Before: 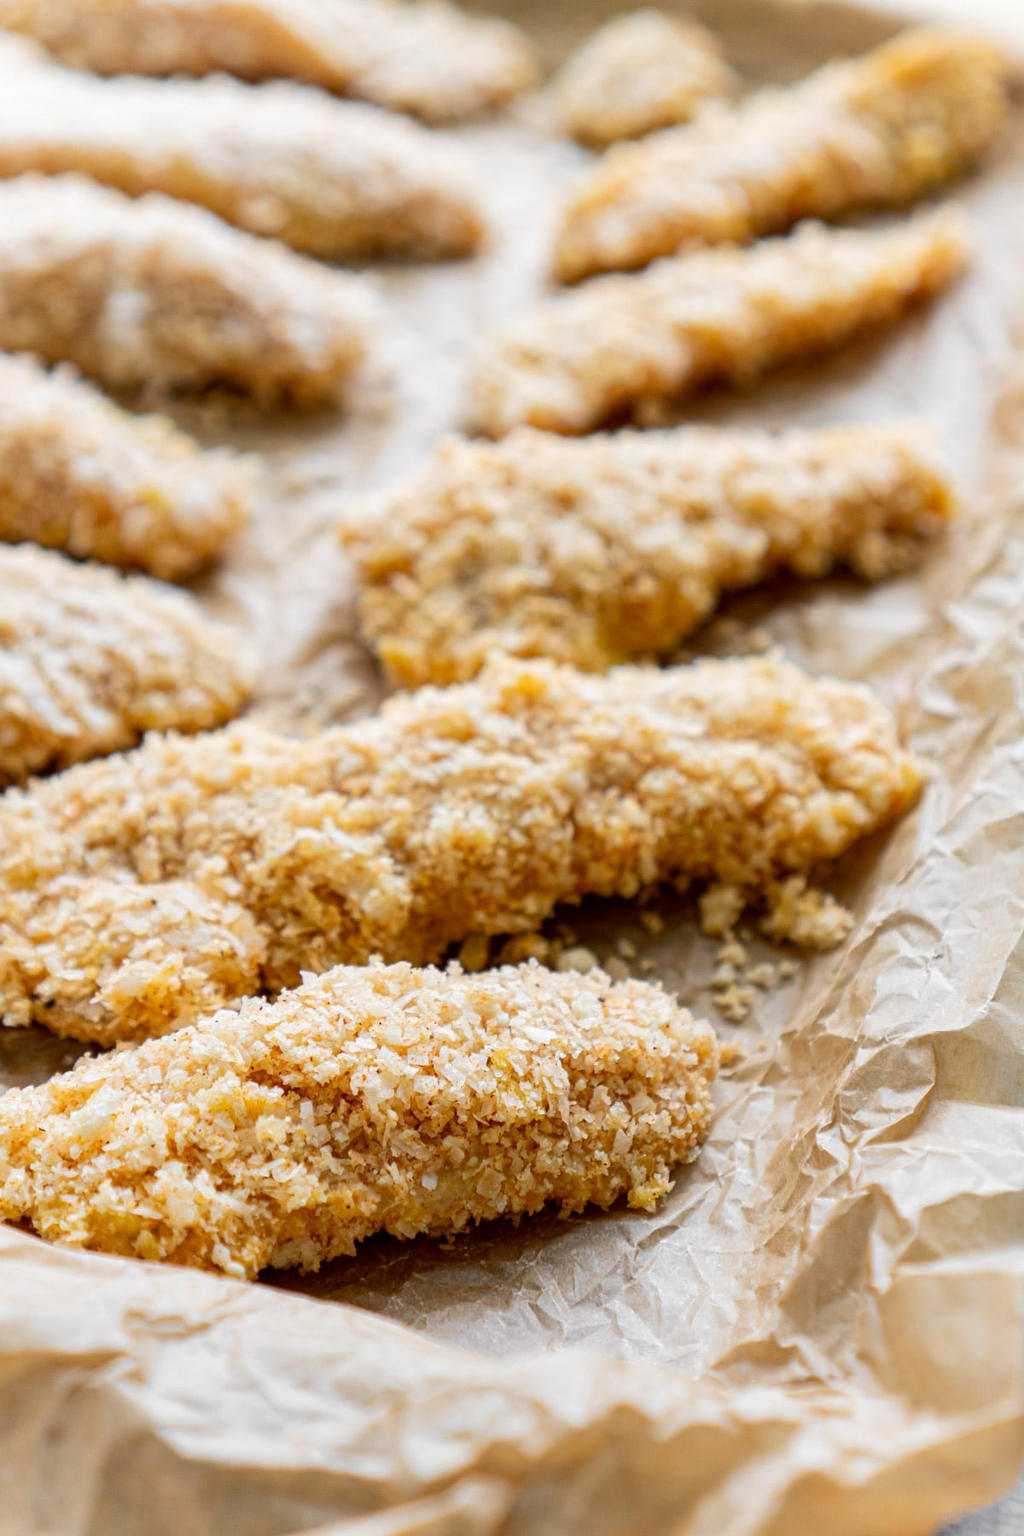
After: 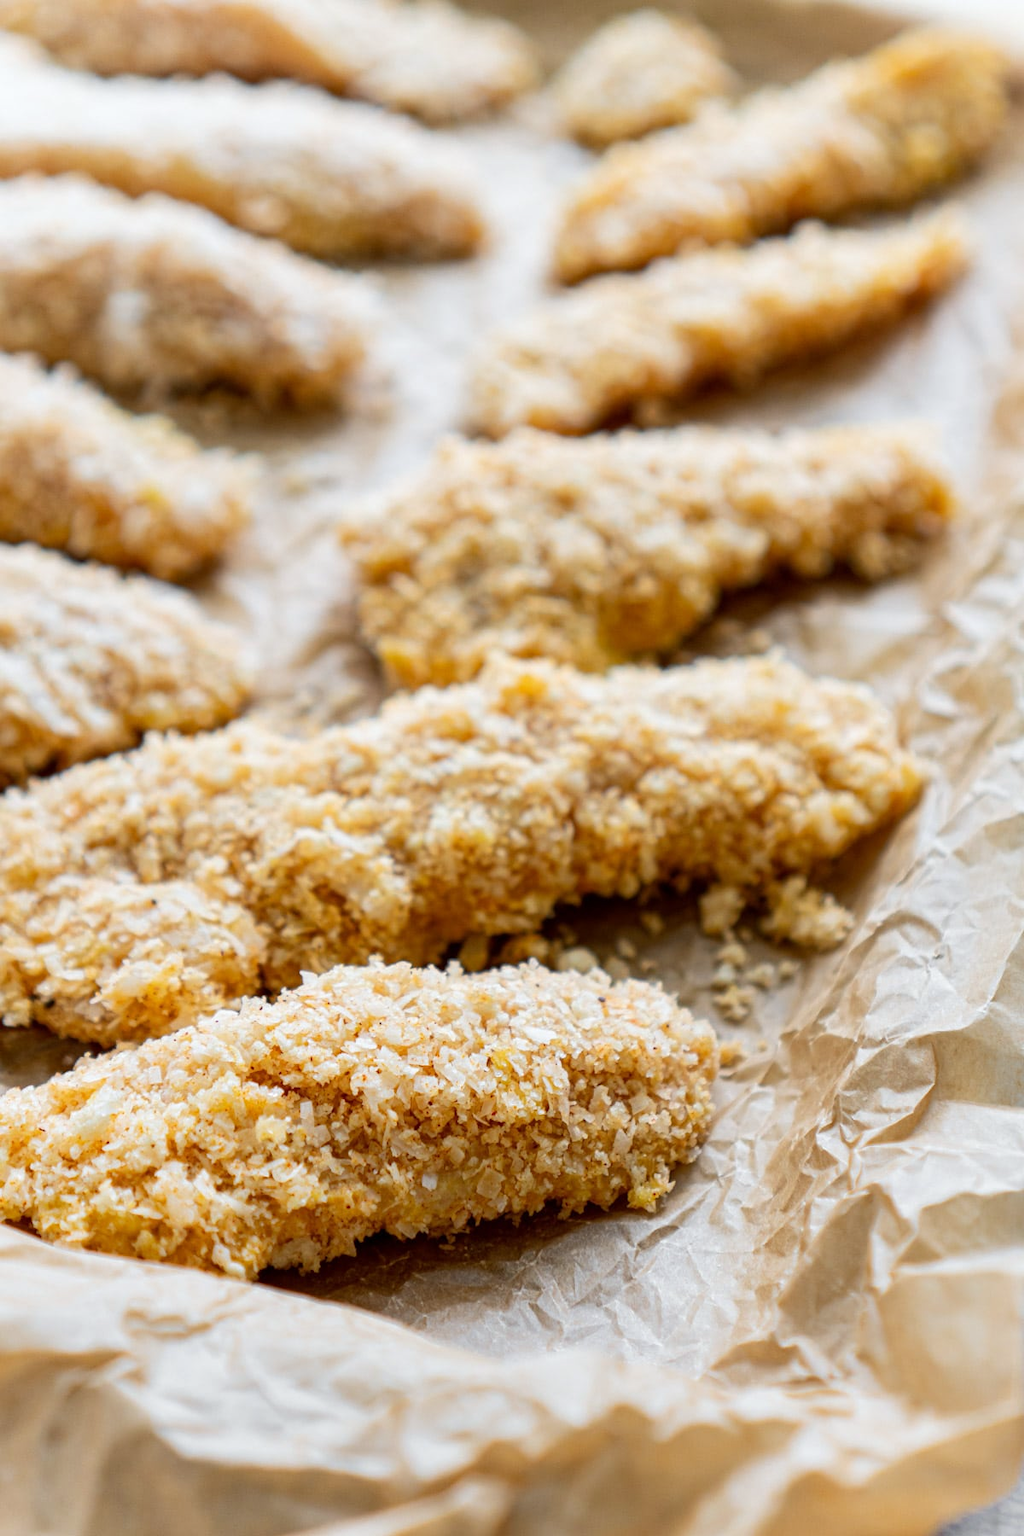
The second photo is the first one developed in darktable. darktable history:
tone equalizer: on, module defaults
white balance: red 0.986, blue 1.01
